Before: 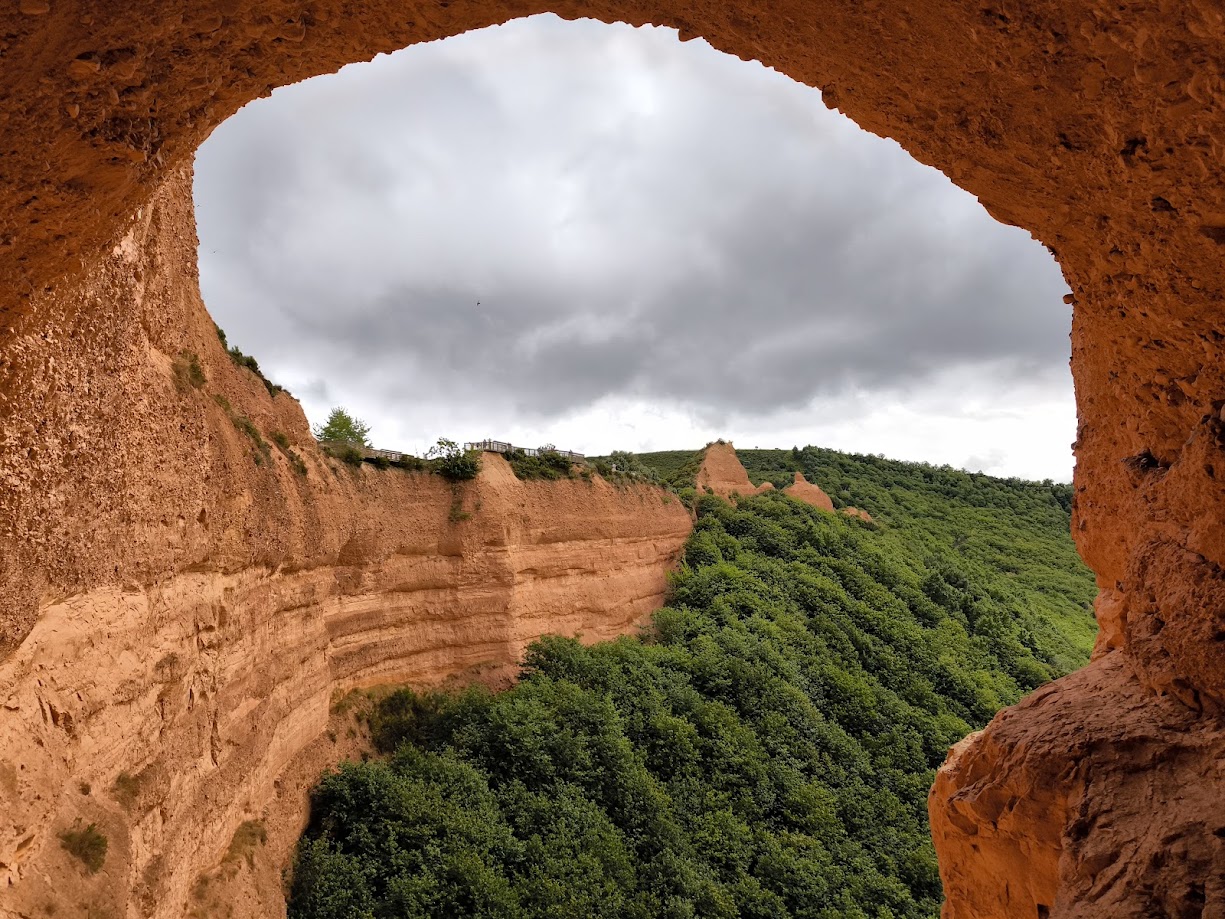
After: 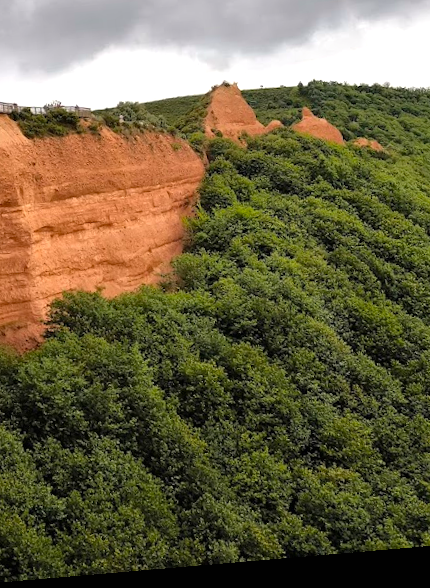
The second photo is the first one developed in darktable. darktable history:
exposure: black level correction 0, exposure 0.3 EV, compensate highlight preservation false
crop: left 40.878%, top 39.176%, right 25.993%, bottom 3.081%
rotate and perspective: rotation -4.86°, automatic cropping off
color calibration: x 0.342, y 0.355, temperature 5146 K
